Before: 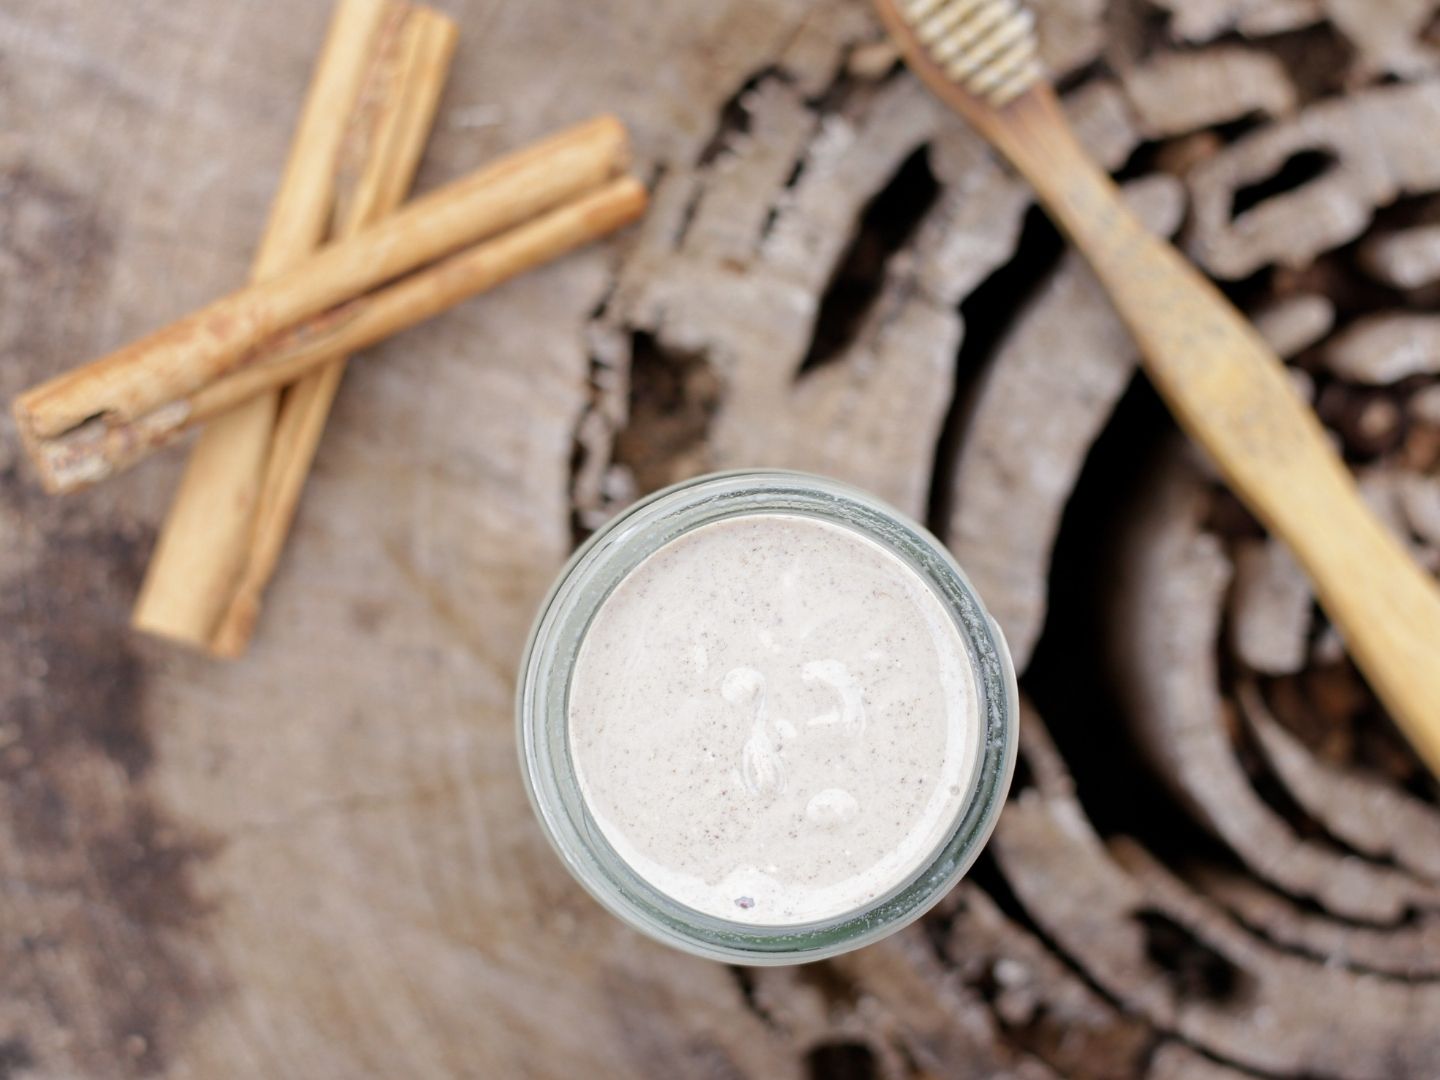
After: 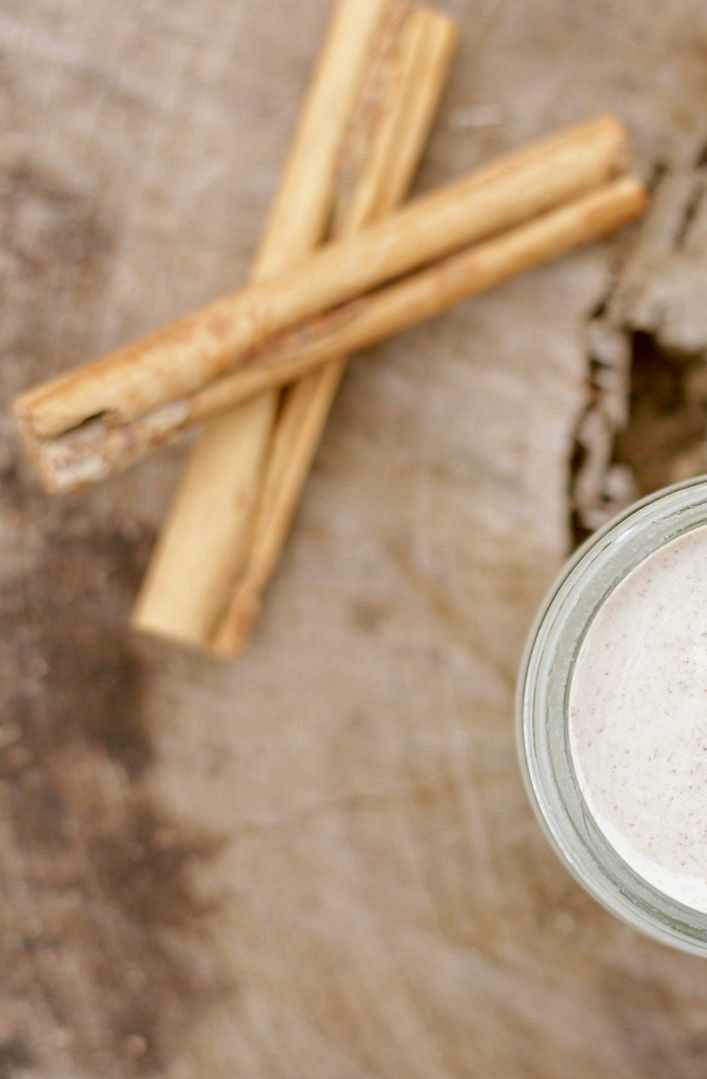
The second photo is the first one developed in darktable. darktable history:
vignetting: fall-off start 100%, brightness 0.05, saturation 0
color correction: highlights a* -0.482, highlights b* 0.161, shadows a* 4.66, shadows b* 20.72
contrast brightness saturation: saturation -0.05
crop and rotate: left 0%, top 0%, right 50.845%
